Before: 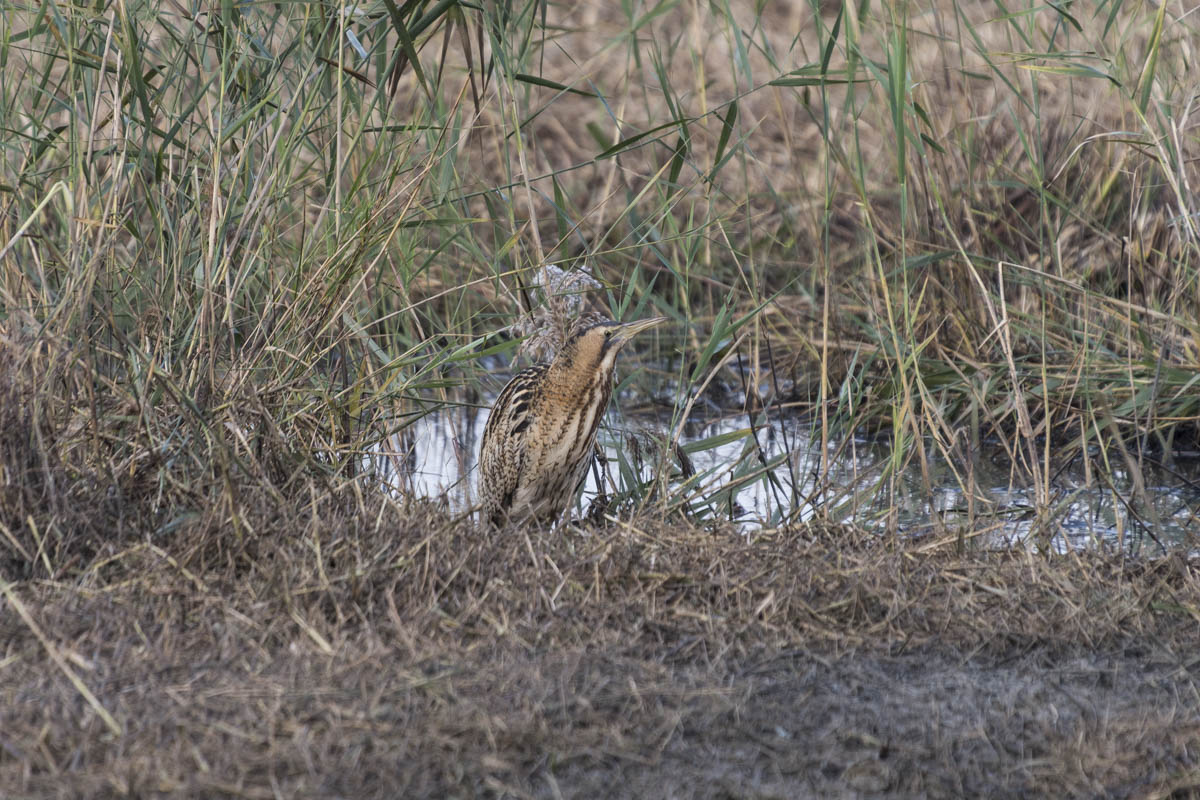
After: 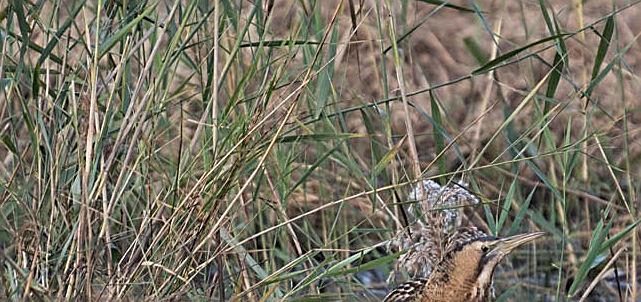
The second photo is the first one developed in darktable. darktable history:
sharpen: amount 0.886
crop: left 10.291%, top 10.683%, right 36.279%, bottom 51.49%
